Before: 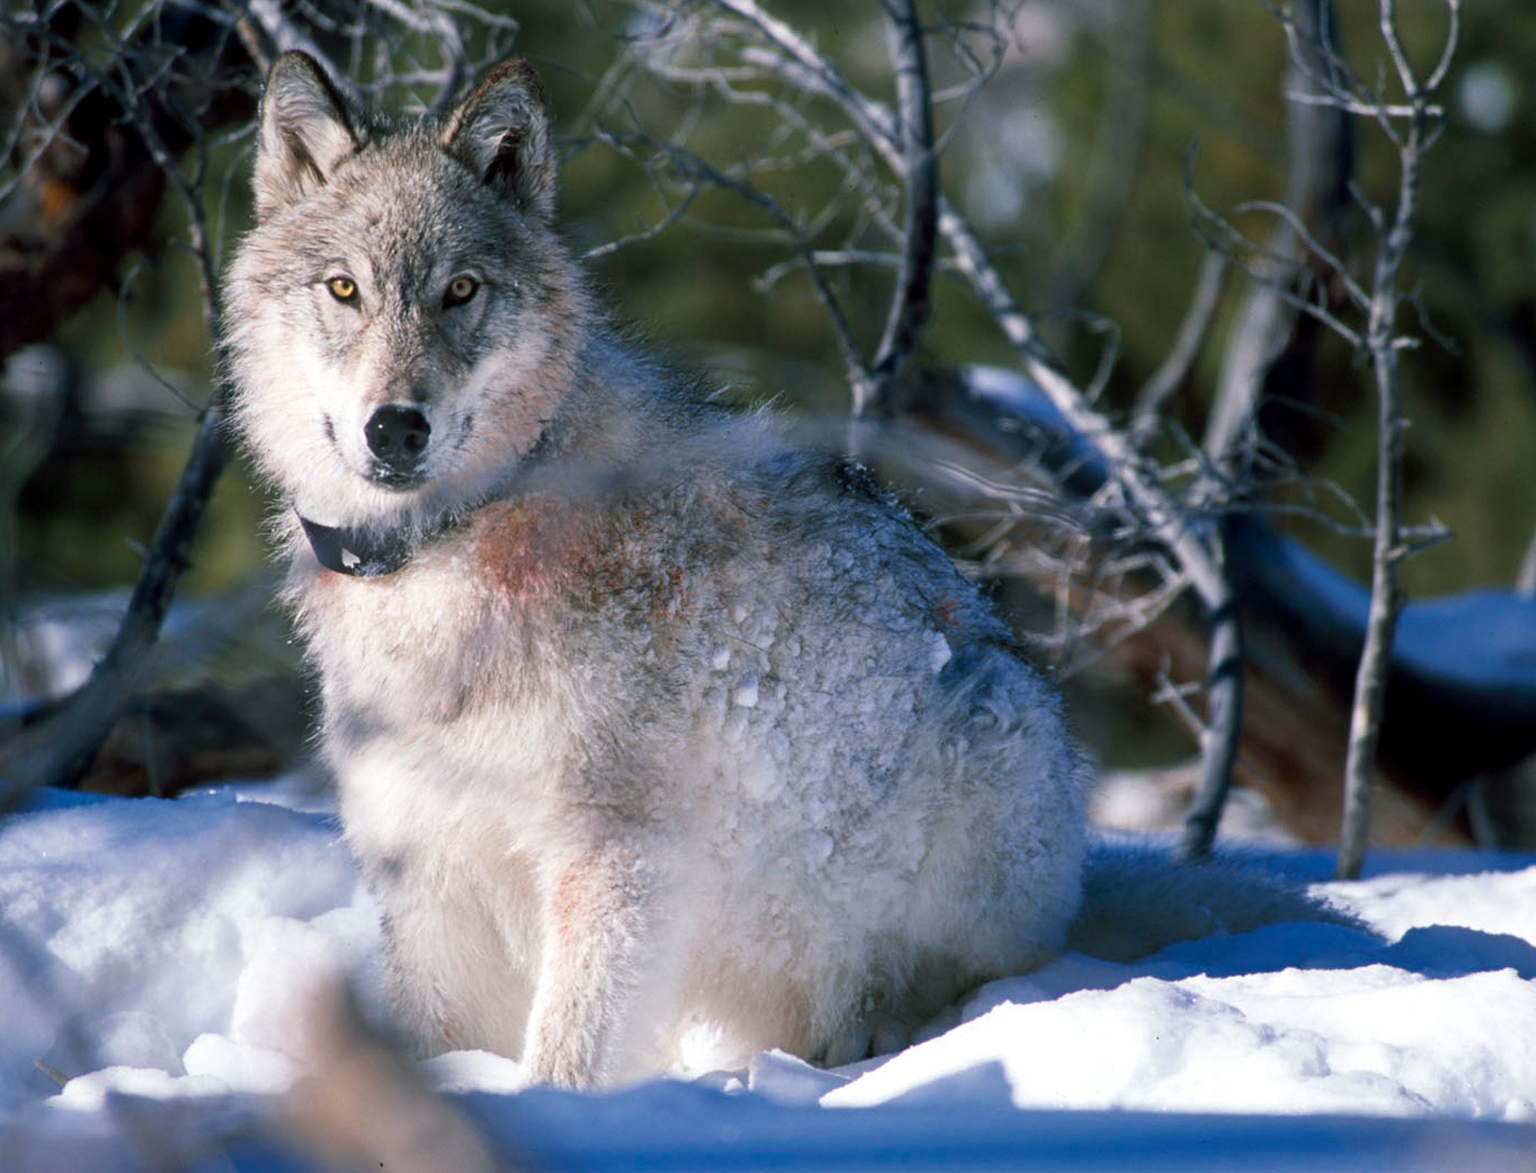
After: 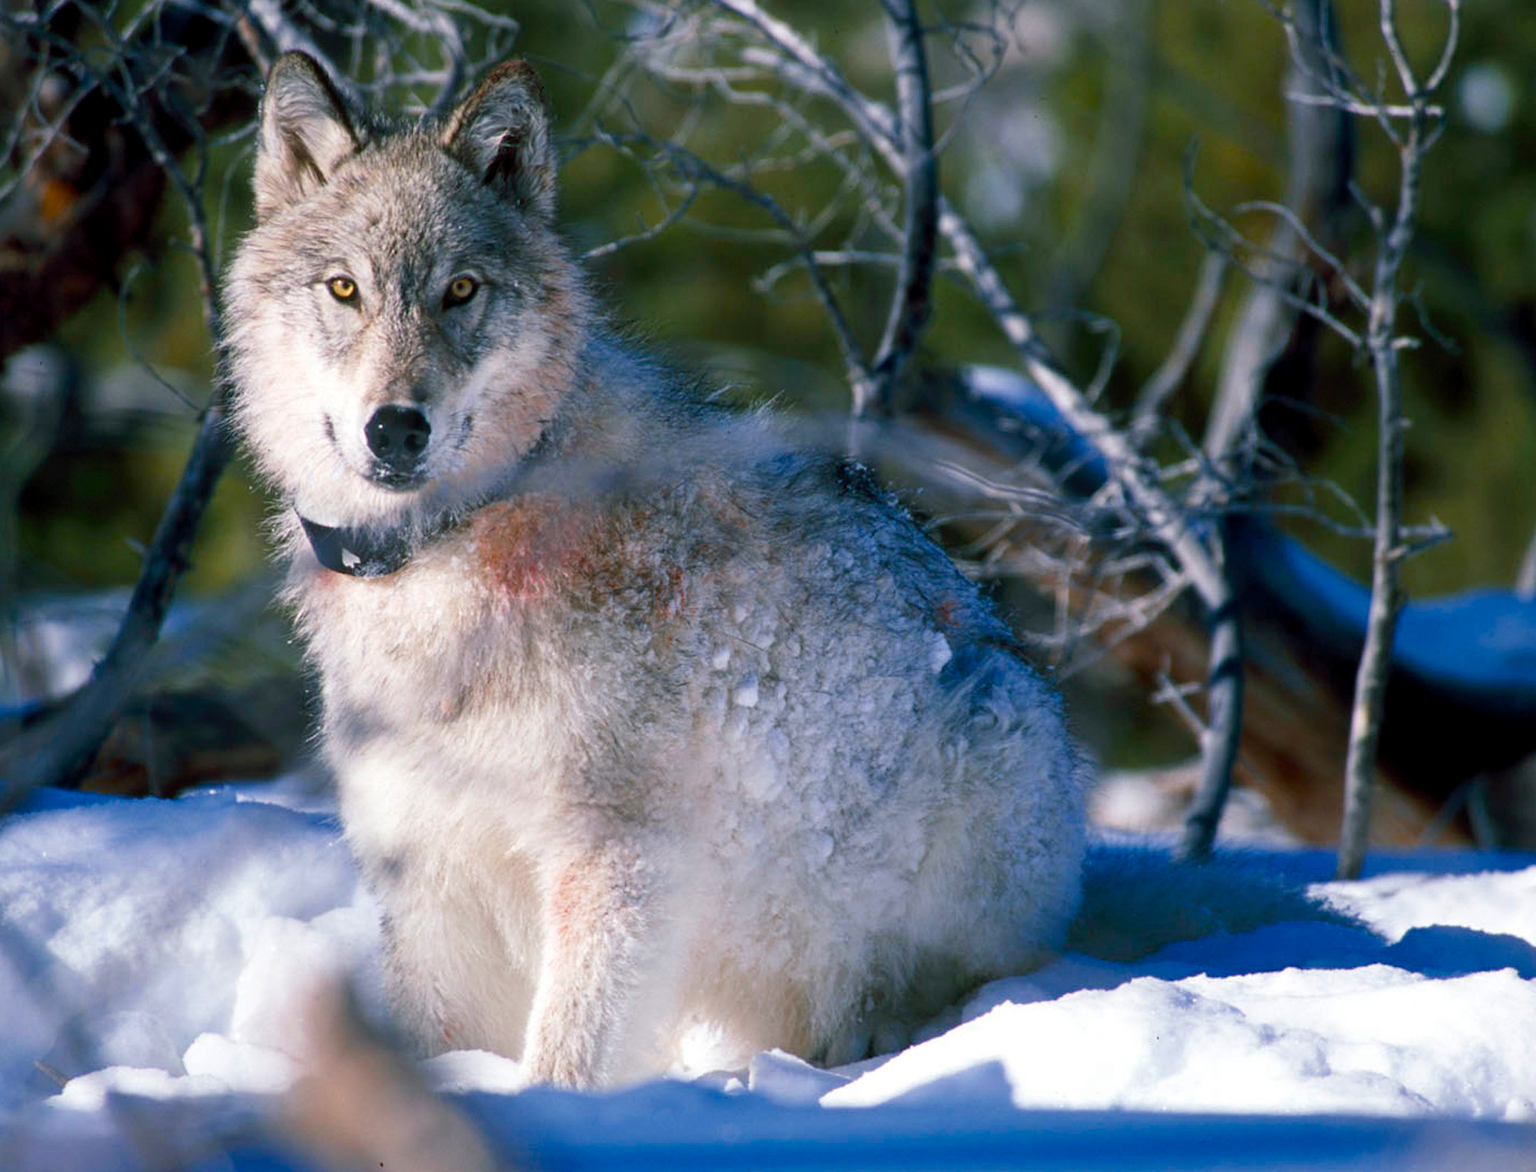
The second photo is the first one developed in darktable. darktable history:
color balance rgb: linear chroma grading › shadows -2.568%, linear chroma grading › highlights -13.872%, linear chroma grading › global chroma -9.406%, linear chroma grading › mid-tones -9.817%, perceptual saturation grading › global saturation 36.572%, perceptual saturation grading › shadows 36.208%, global vibrance 20%
